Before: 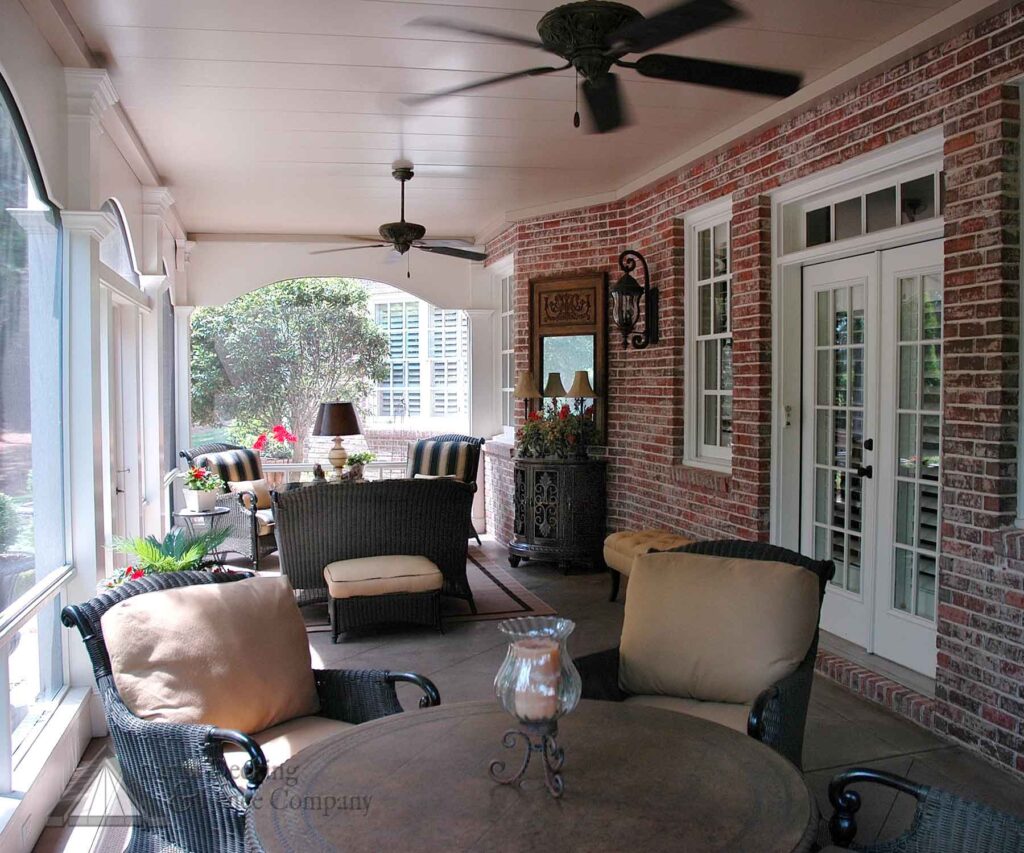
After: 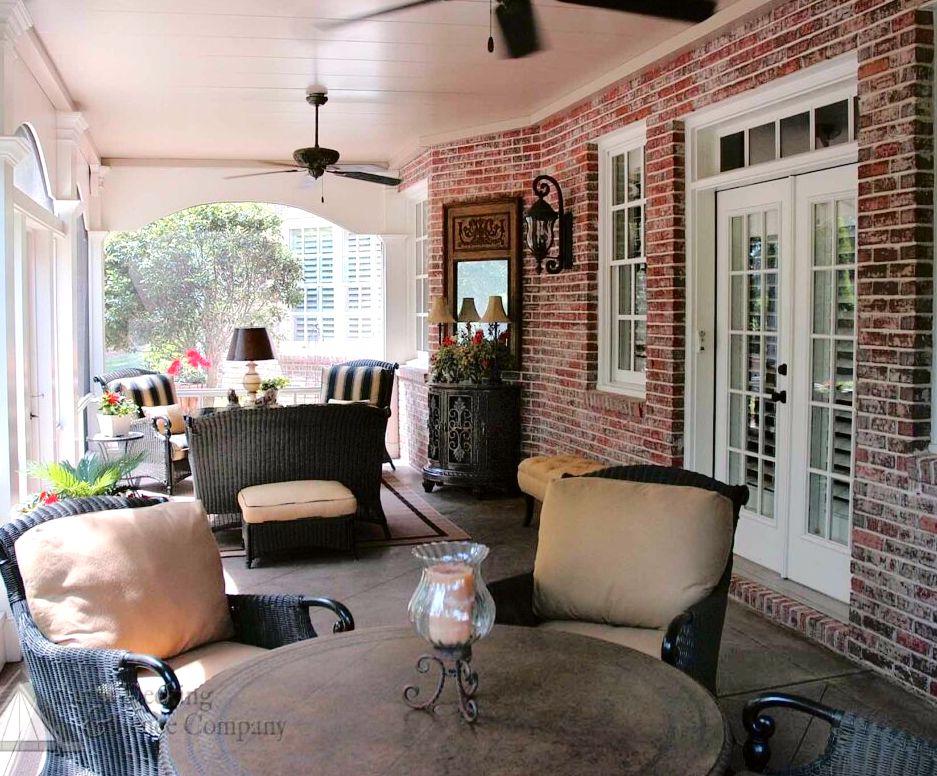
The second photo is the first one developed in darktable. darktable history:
crop and rotate: left 8.475%, top 8.938%
exposure: exposure 0.269 EV, compensate highlight preservation false
tone curve: curves: ch0 [(0, 0) (0.058, 0.039) (0.168, 0.123) (0.282, 0.327) (0.45, 0.534) (0.676, 0.751) (0.89, 0.919) (1, 1)]; ch1 [(0, 0) (0.094, 0.081) (0.285, 0.299) (0.385, 0.403) (0.447, 0.455) (0.495, 0.496) (0.544, 0.552) (0.589, 0.612) (0.722, 0.728) (1, 1)]; ch2 [(0, 0) (0.257, 0.217) (0.43, 0.421) (0.498, 0.507) (0.531, 0.544) (0.56, 0.579) (0.625, 0.66) (1, 1)], color space Lab, independent channels, preserve colors none
